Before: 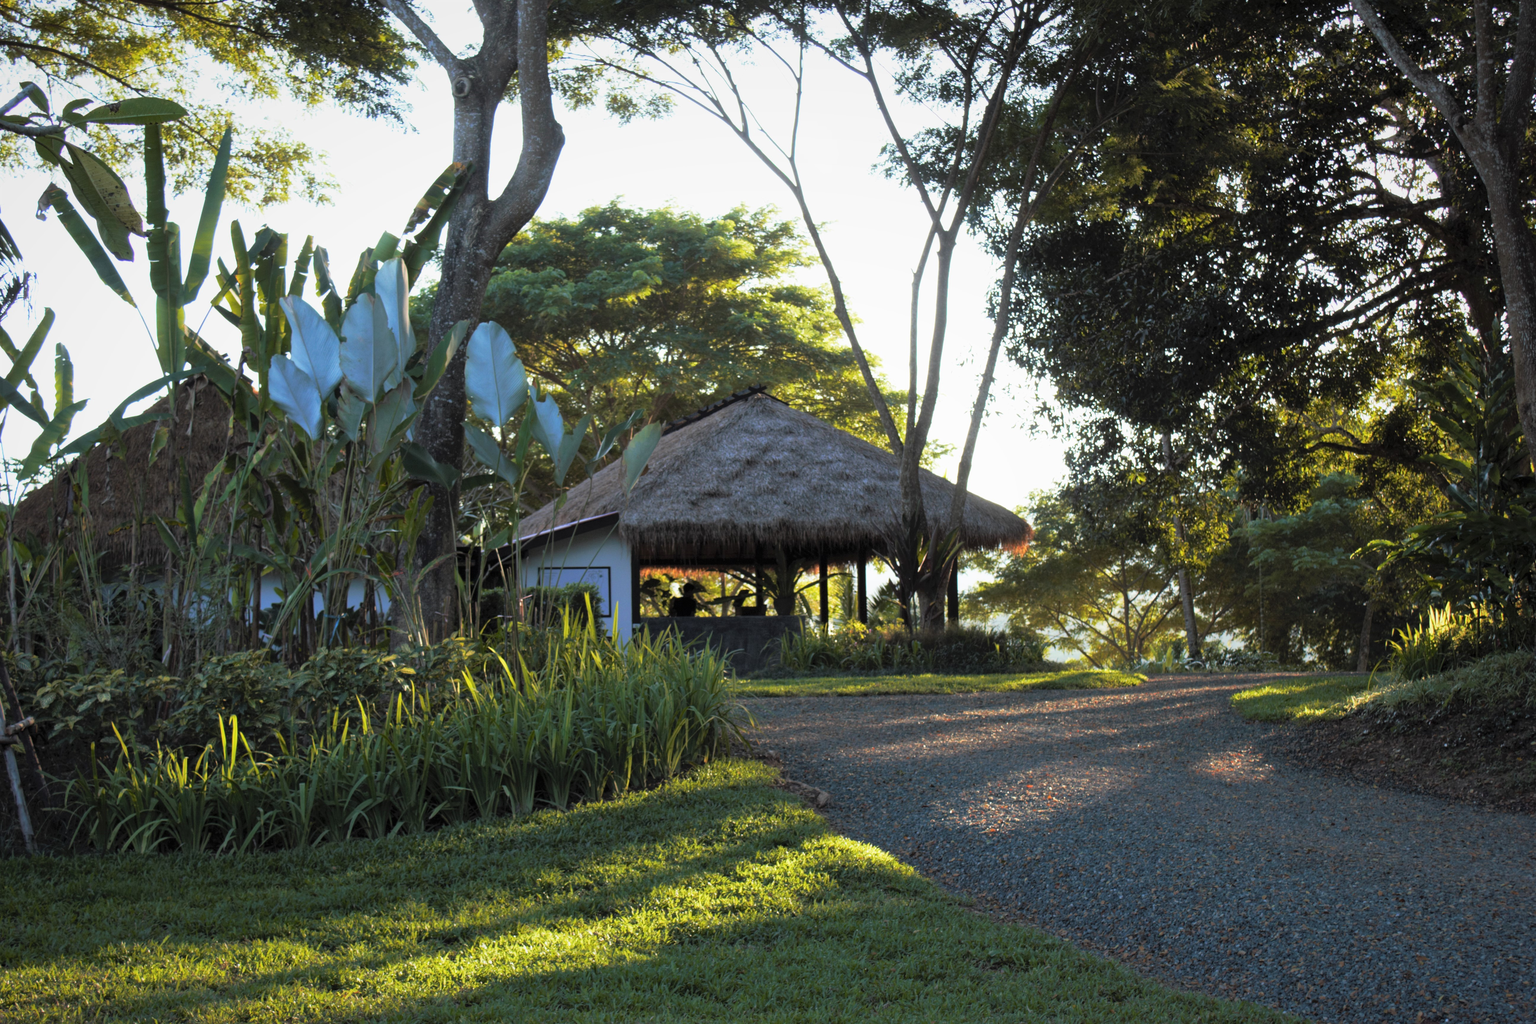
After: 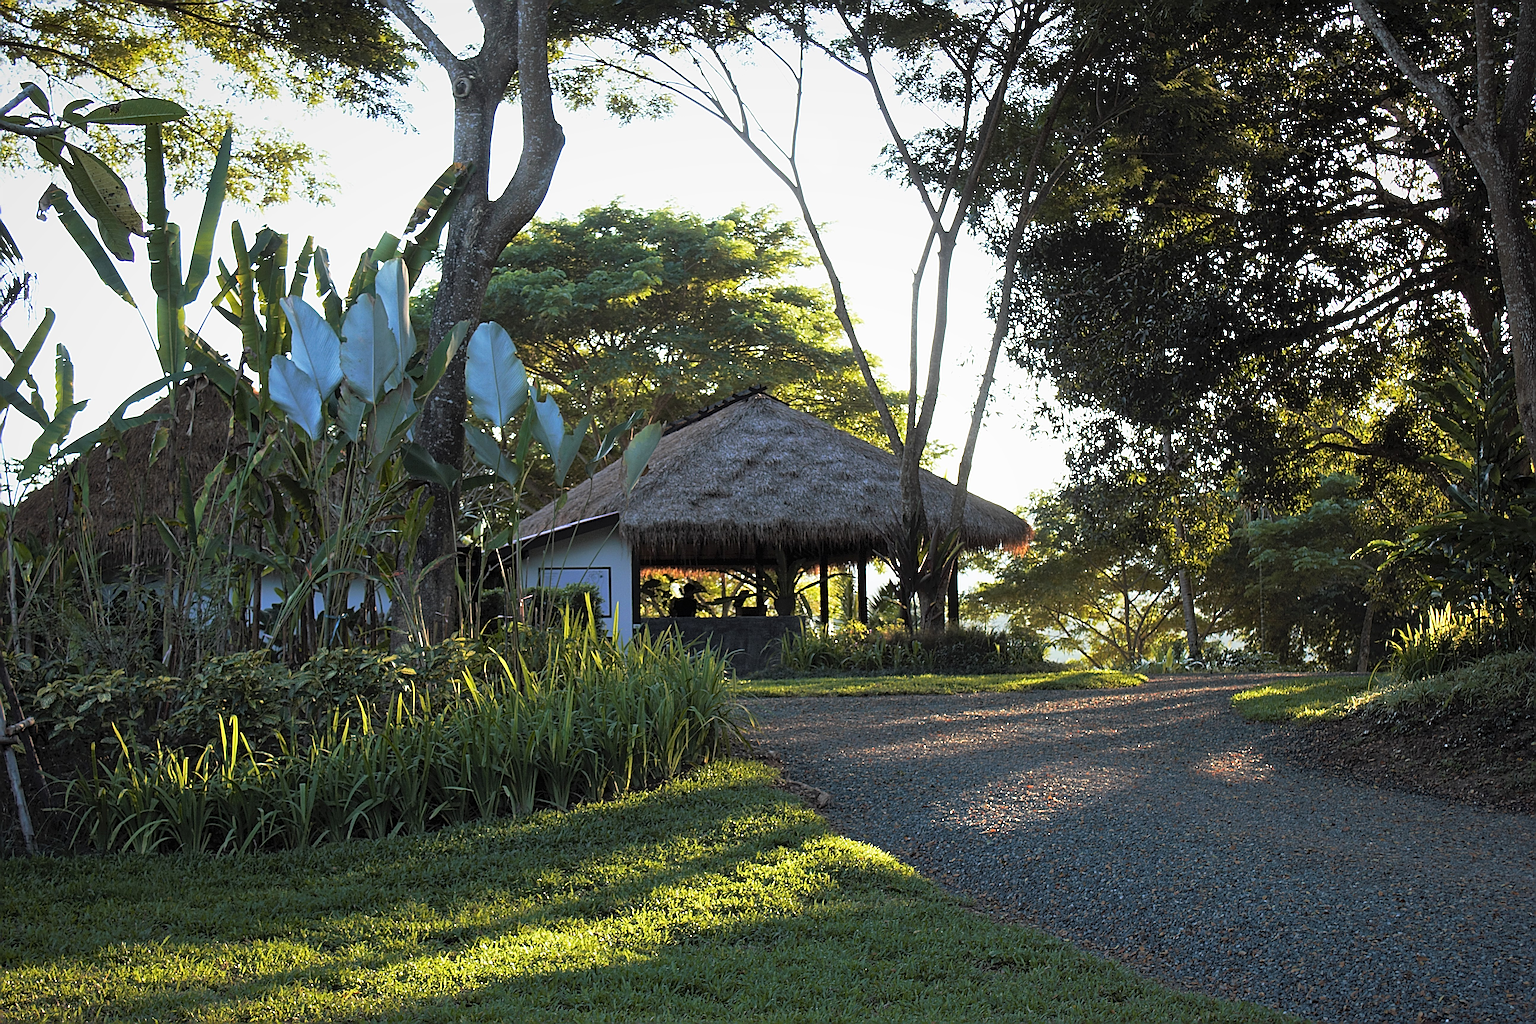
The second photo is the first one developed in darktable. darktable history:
sharpen: radius 3.16, amount 1.715
